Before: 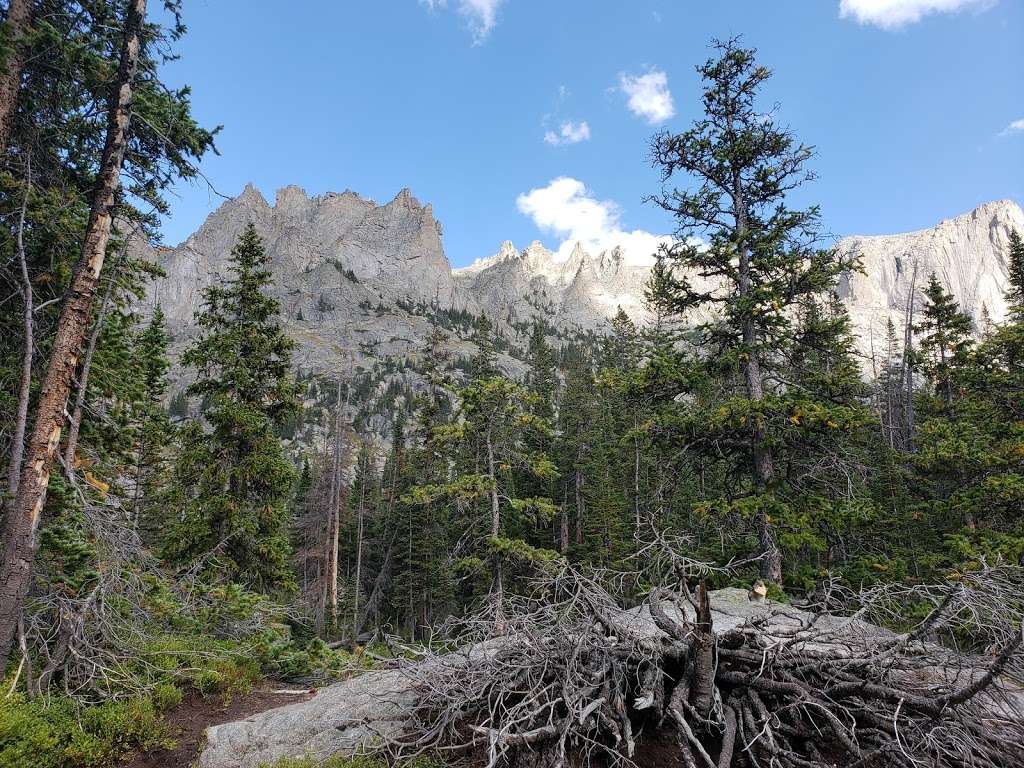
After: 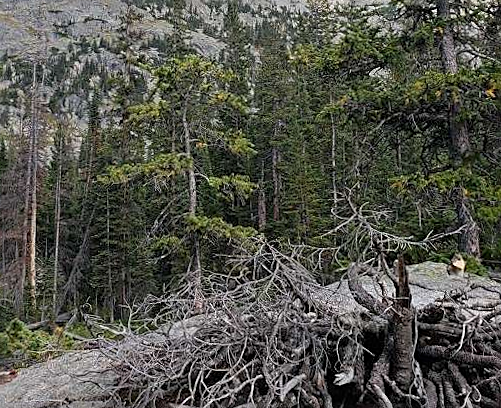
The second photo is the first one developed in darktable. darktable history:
rotate and perspective: rotation -1°, crop left 0.011, crop right 0.989, crop top 0.025, crop bottom 0.975
crop: left 29.672%, top 41.786%, right 20.851%, bottom 3.487%
haze removal: compatibility mode true, adaptive false
sharpen: on, module defaults
